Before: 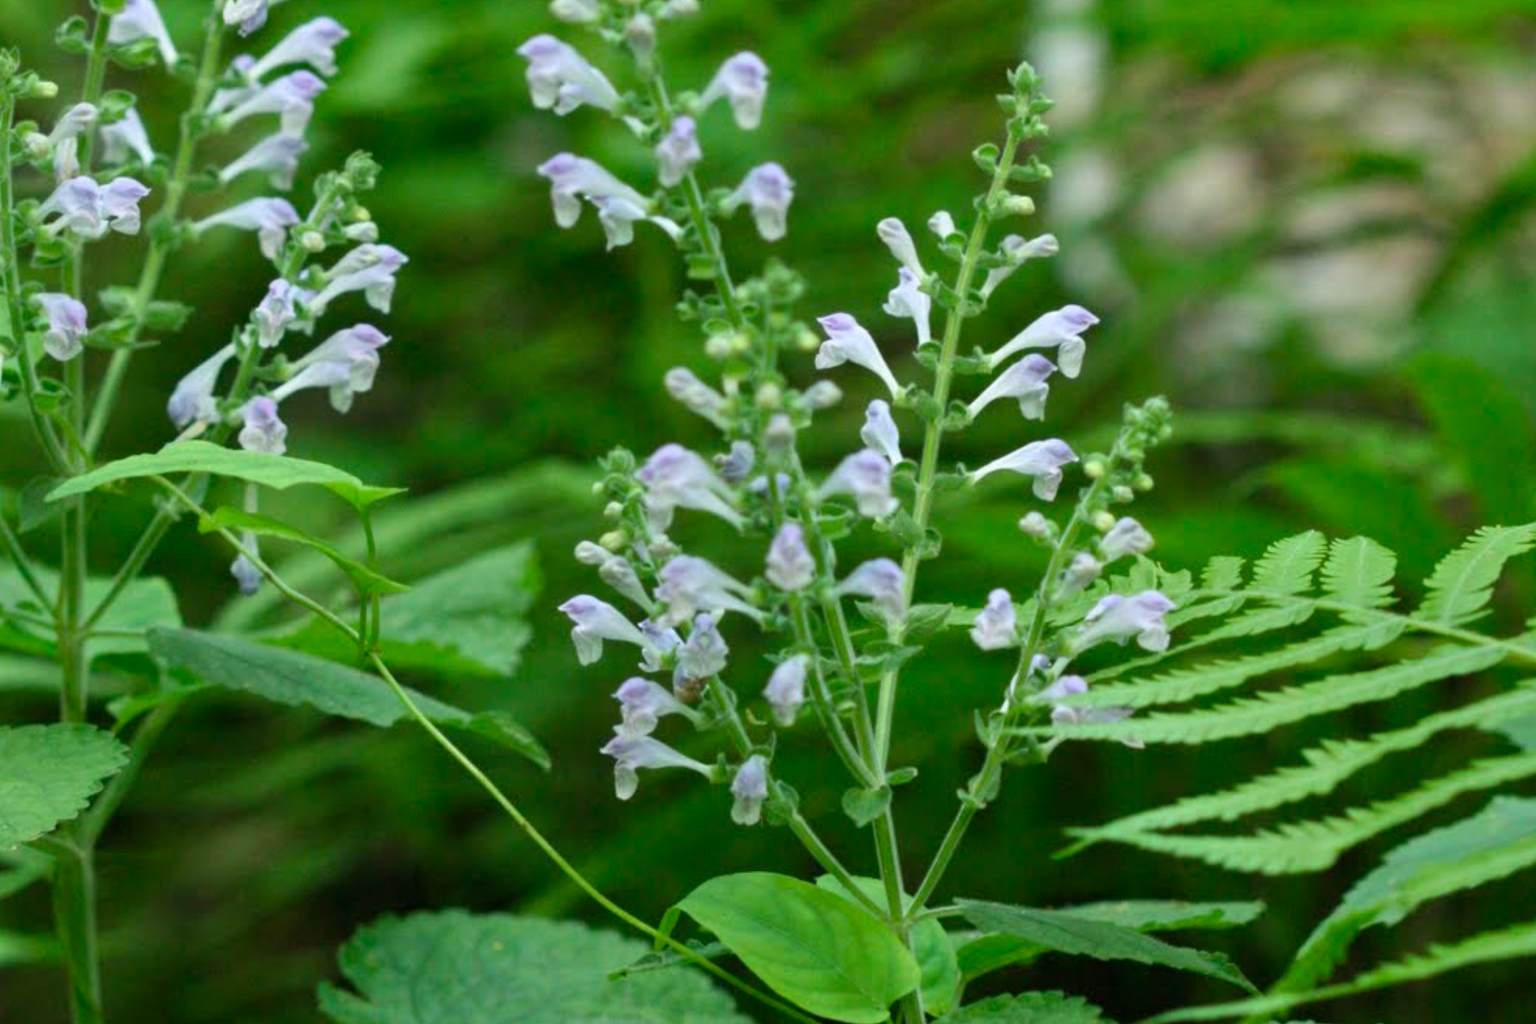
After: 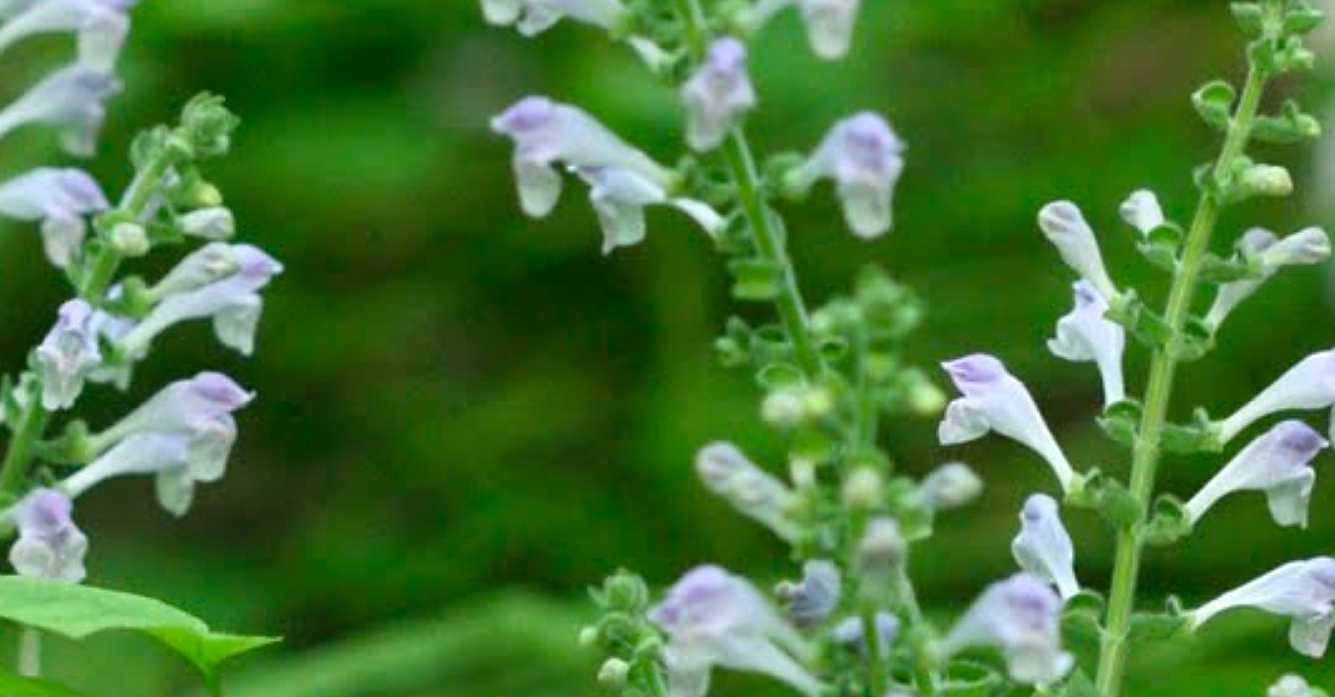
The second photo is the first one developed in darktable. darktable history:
crop: left 15.17%, top 9.151%, right 30.879%, bottom 48.605%
sharpen: on, module defaults
